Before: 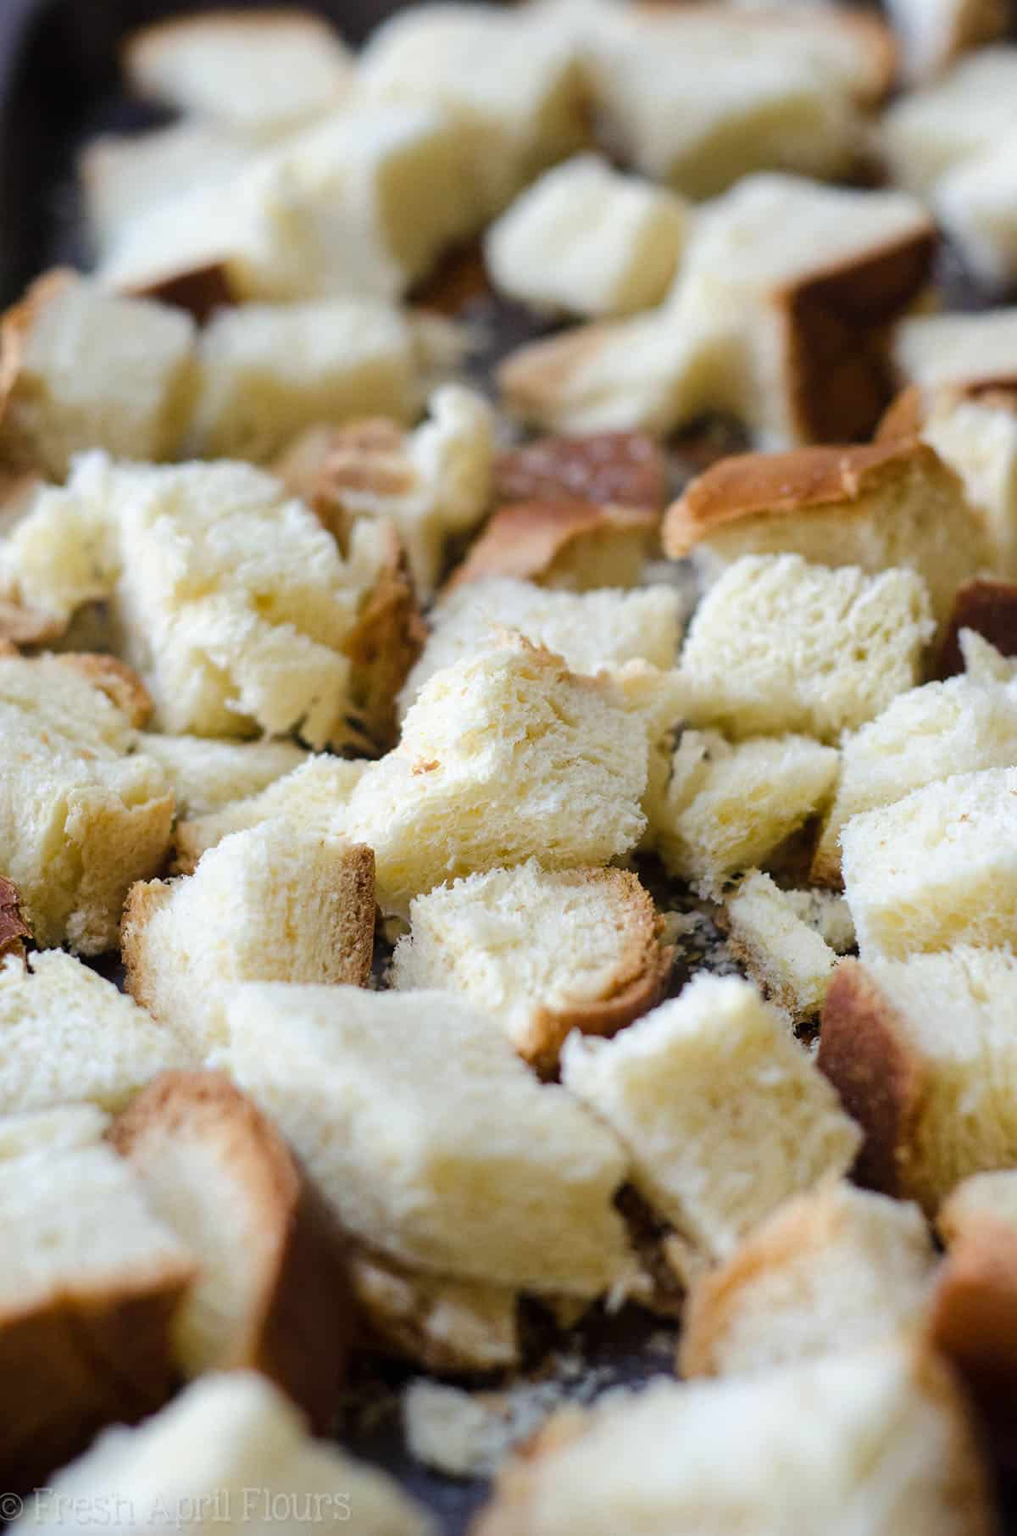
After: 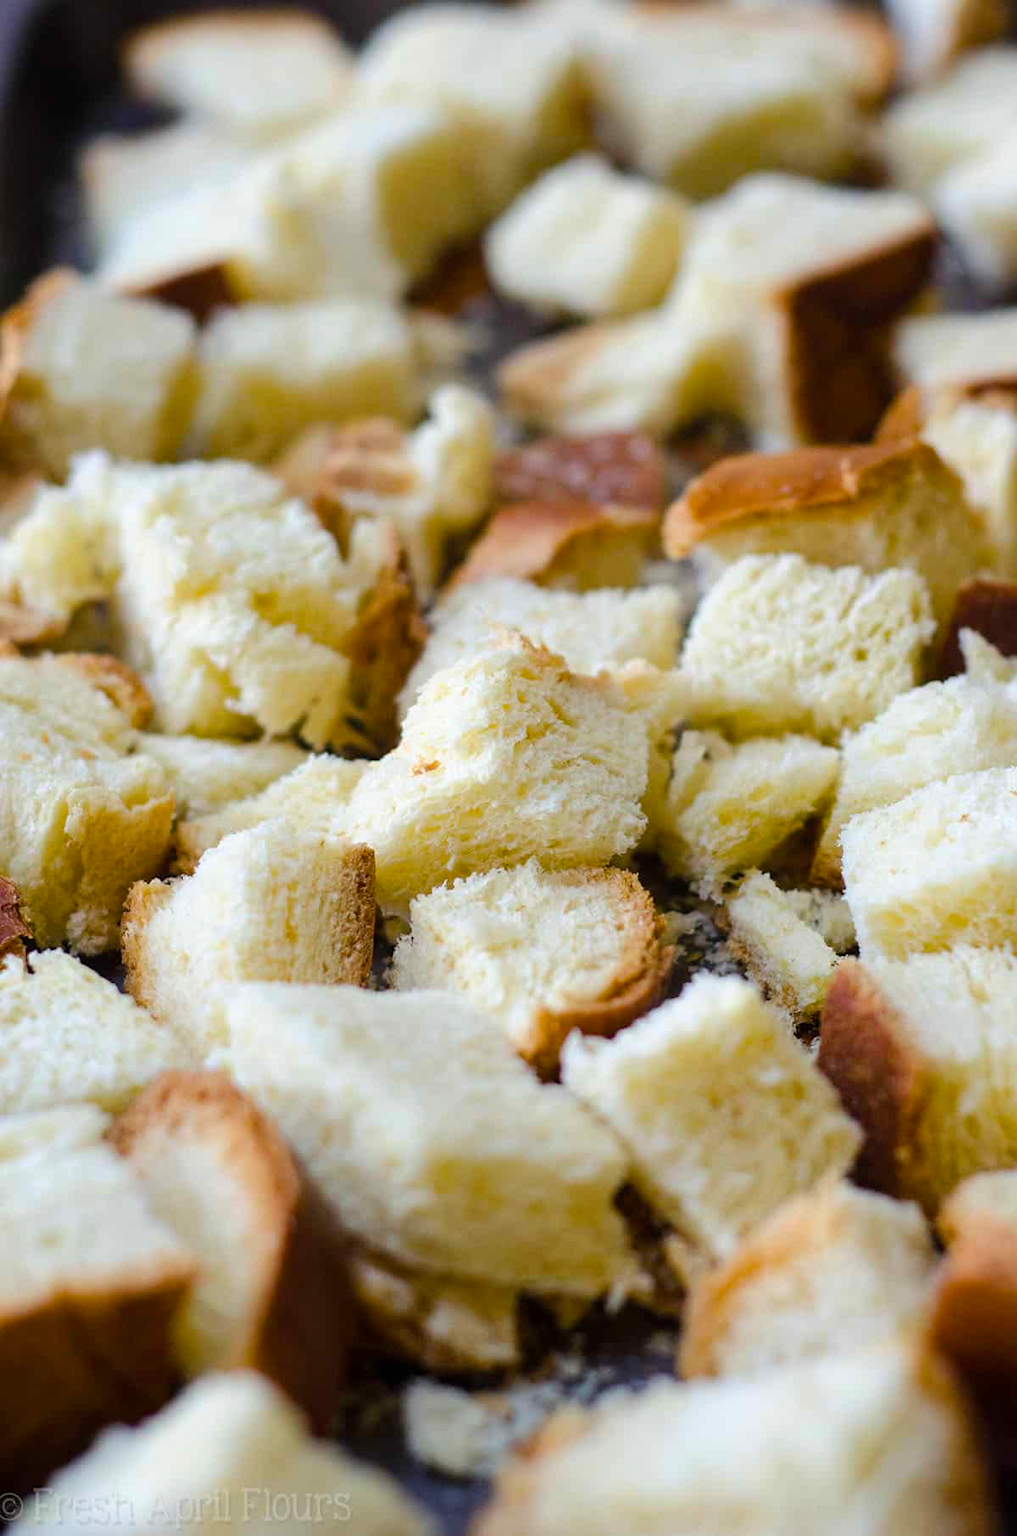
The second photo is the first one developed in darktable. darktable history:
color balance rgb: perceptual saturation grading › global saturation 19.273%, global vibrance 20%
